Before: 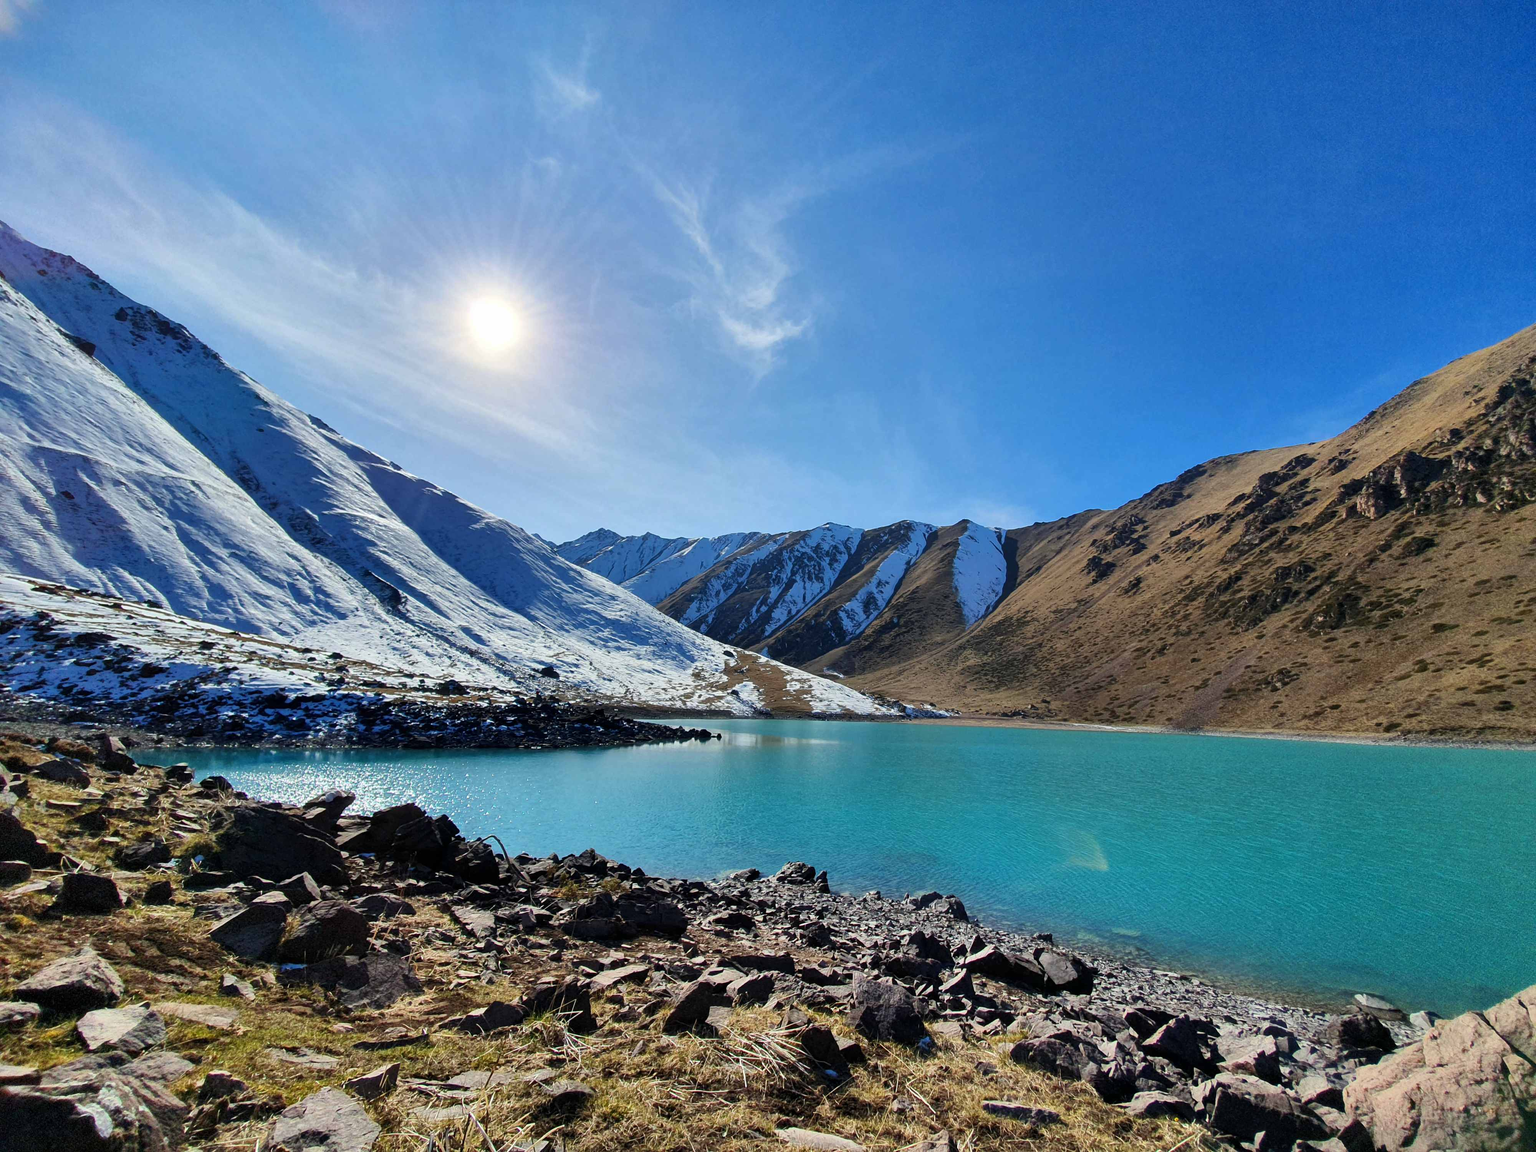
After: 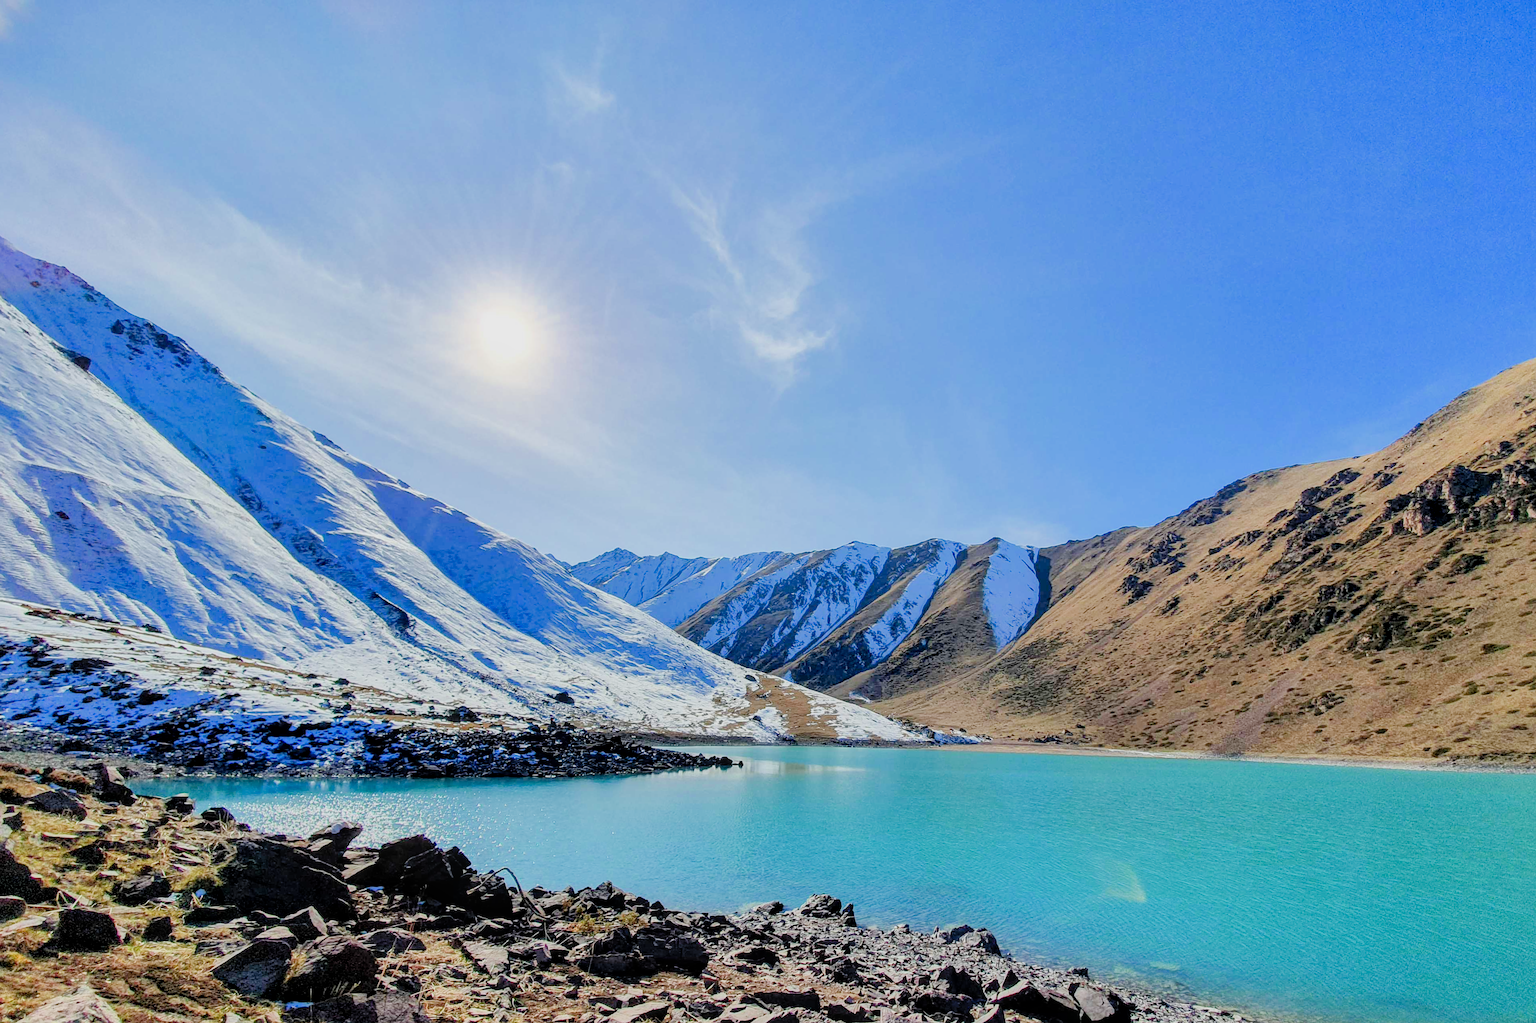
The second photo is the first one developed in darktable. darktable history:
crop and rotate: angle 0.2°, left 0.275%, right 3.127%, bottom 14.18%
tone curve: curves: ch0 [(0, 0) (0.004, 0.008) (0.077, 0.156) (0.169, 0.29) (0.774, 0.774) (1, 1)], color space Lab, linked channels, preserve colors none
exposure: black level correction 0, exposure 0.7 EV, compensate exposure bias true, compensate highlight preservation false
local contrast: on, module defaults
tone equalizer: on, module defaults
filmic rgb: black relative exposure -6.98 EV, white relative exposure 5.63 EV, hardness 2.86
sharpen: amount 0.2
